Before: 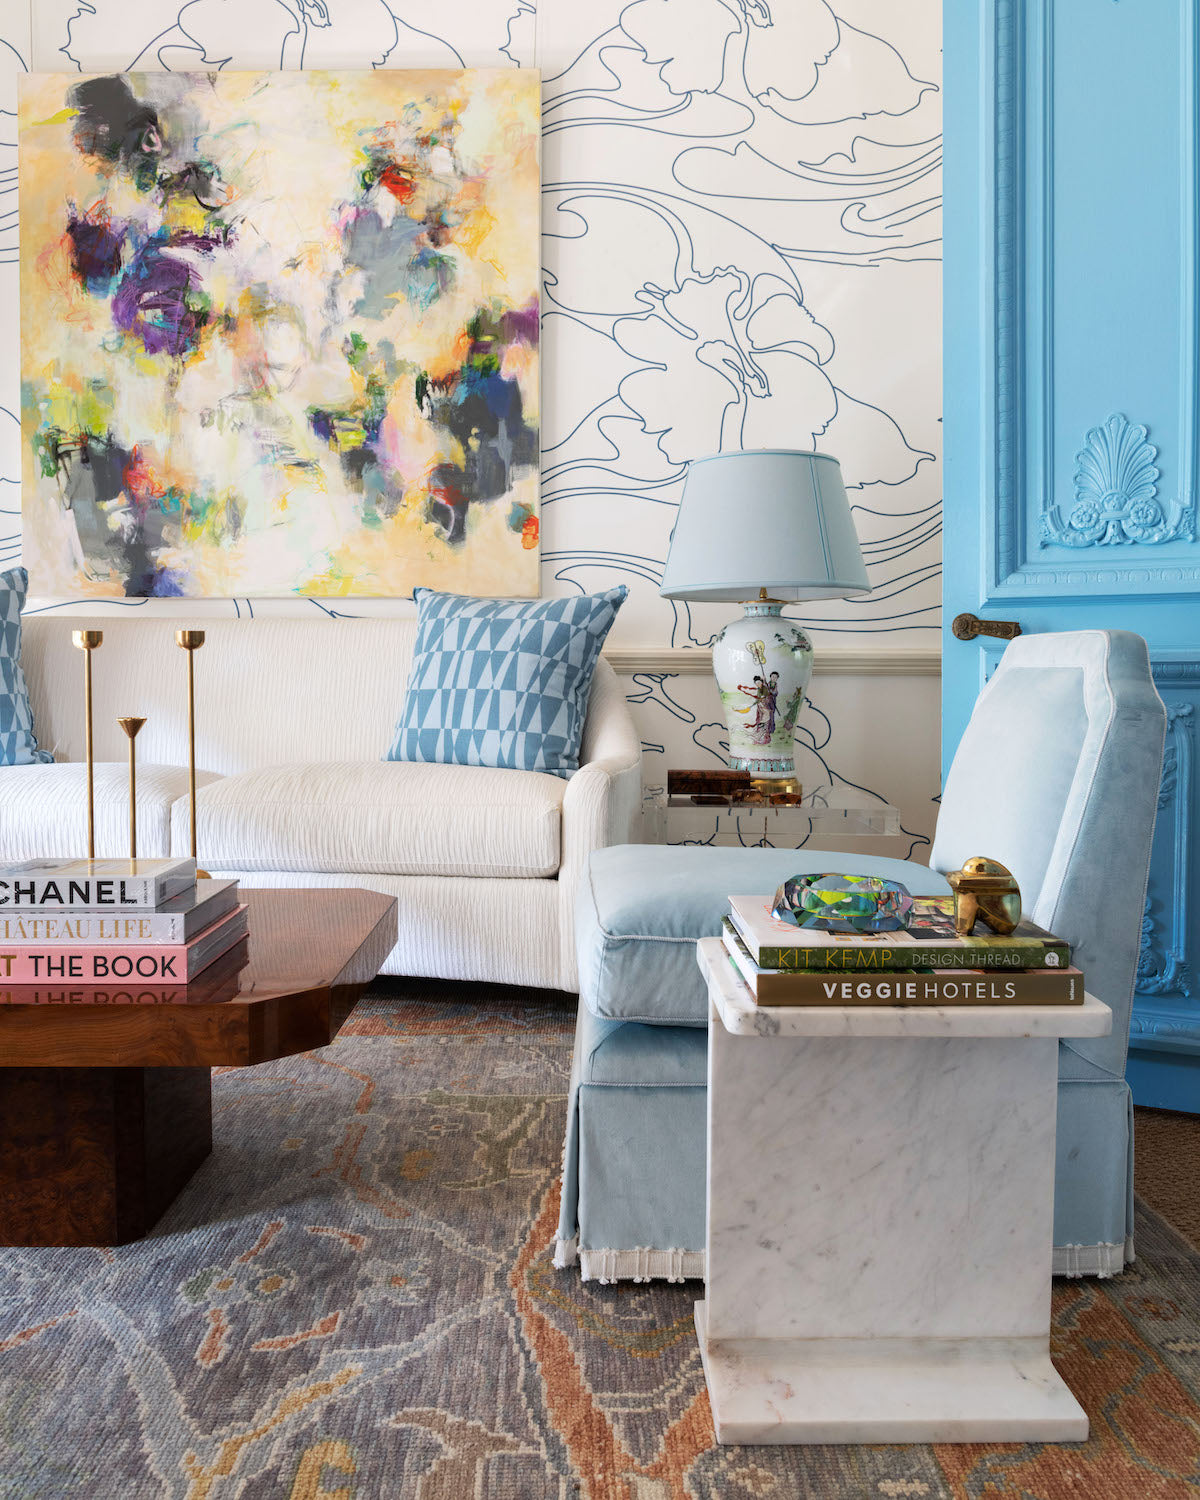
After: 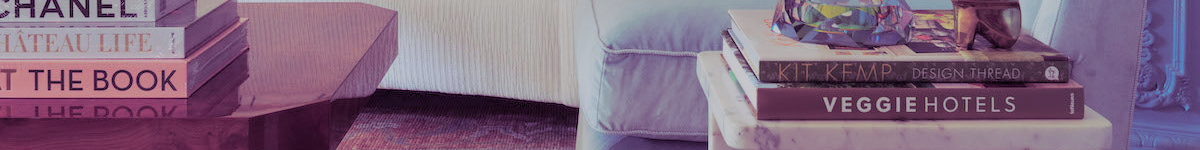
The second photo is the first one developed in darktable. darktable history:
crop and rotate: top 59.084%, bottom 30.916%
split-toning: shadows › hue 277.2°, shadows › saturation 0.74
color balance rgb: contrast -30%
shadows and highlights: white point adjustment 0.05, highlights color adjustment 55.9%, soften with gaussian
